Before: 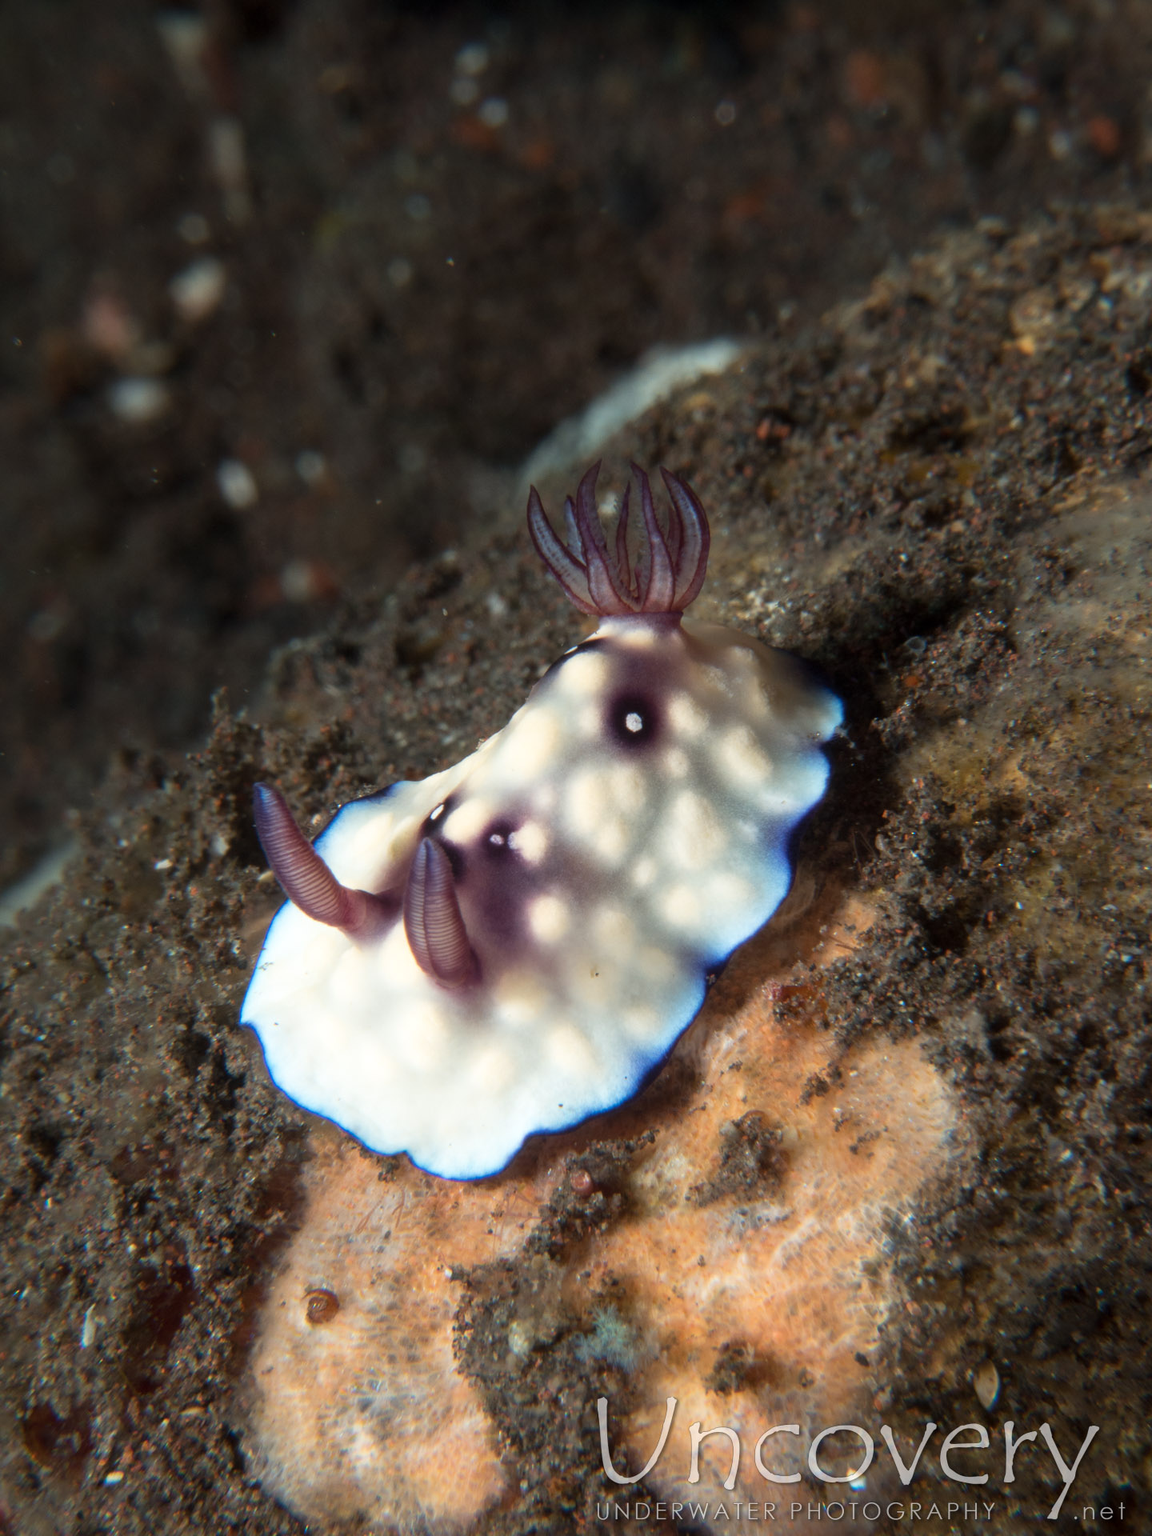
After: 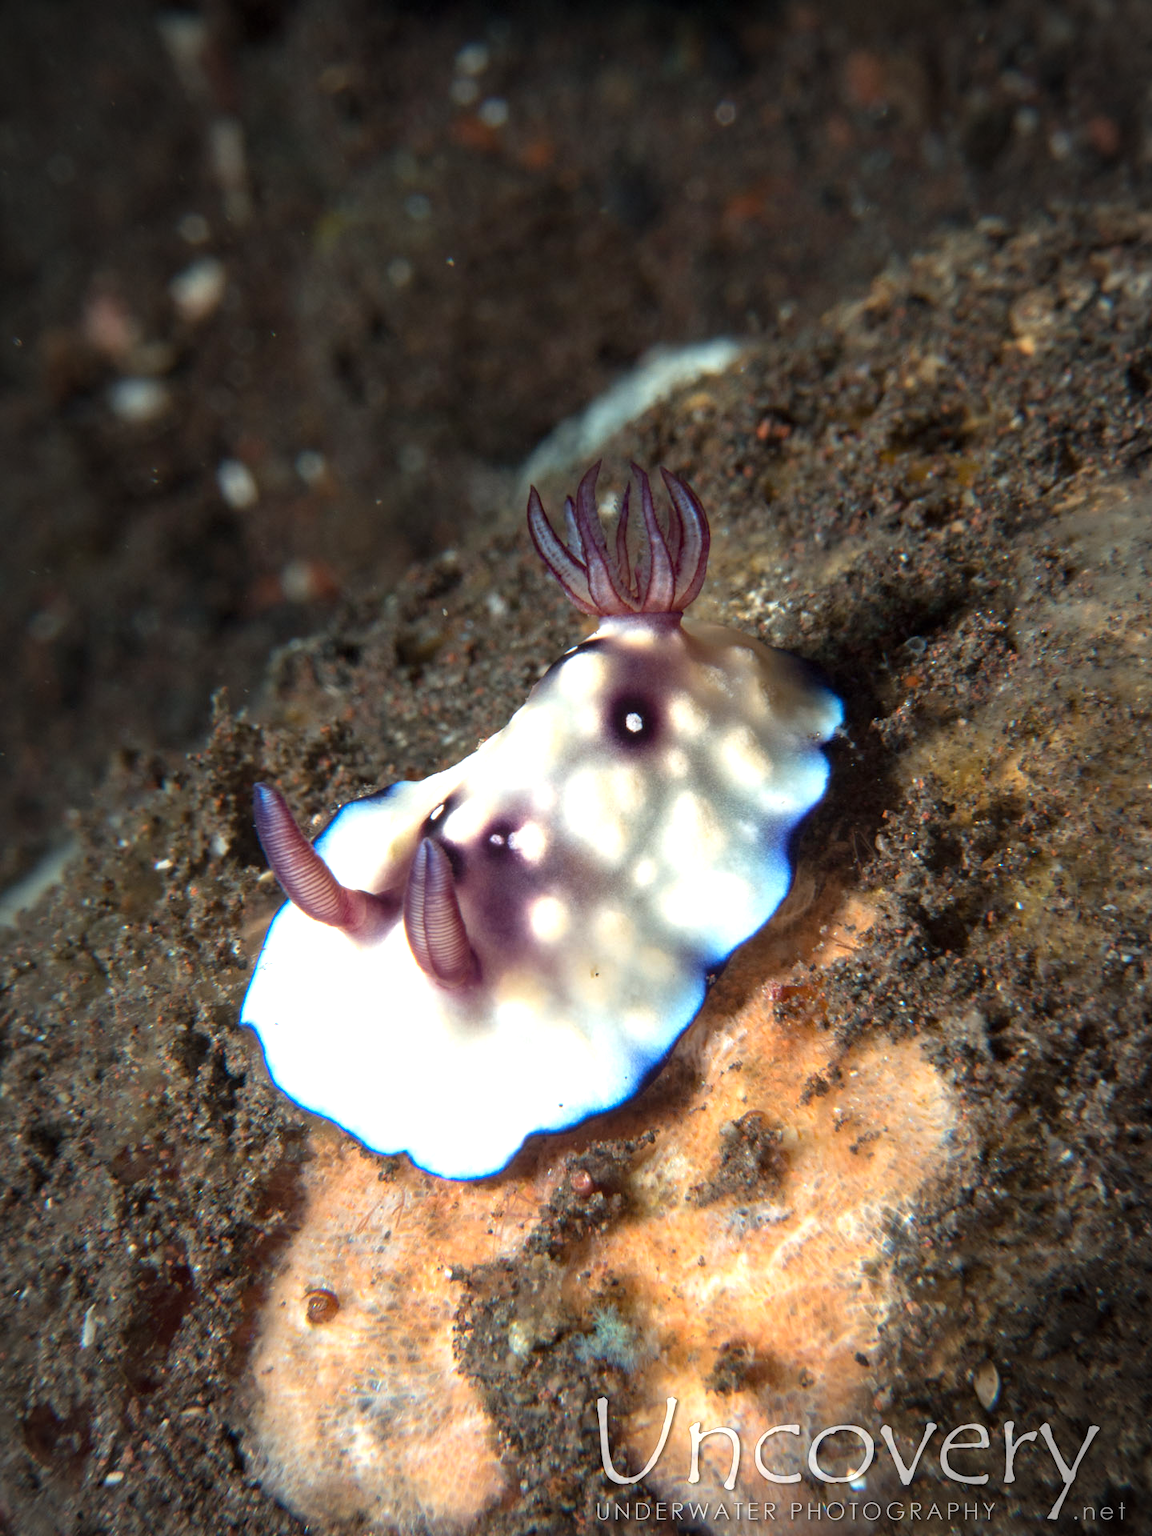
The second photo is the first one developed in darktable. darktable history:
haze removal: compatibility mode true, adaptive false
vignetting: fall-off radius 60%, automatic ratio true
exposure: black level correction 0, exposure 0.7 EV, compensate exposure bias true, compensate highlight preservation false
